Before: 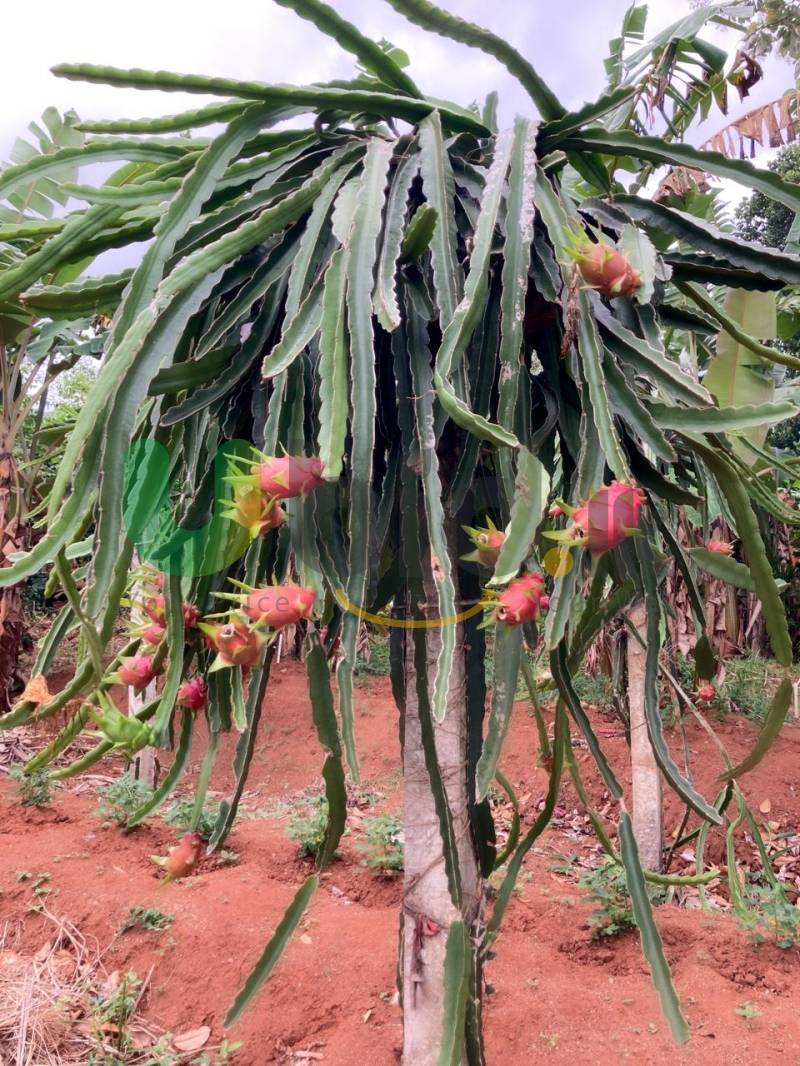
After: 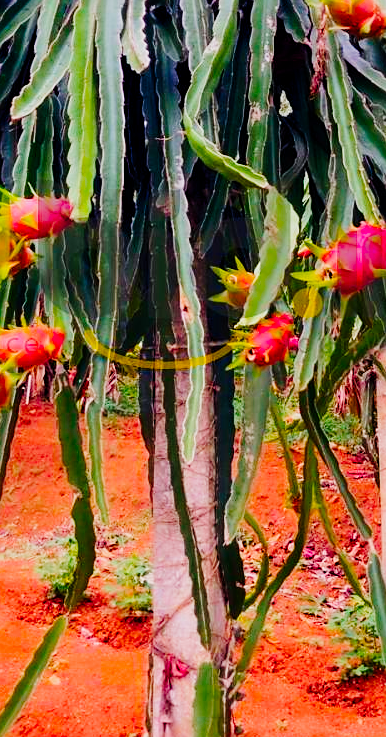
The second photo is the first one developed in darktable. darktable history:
crop: left 31.412%, top 24.341%, right 20.249%, bottom 6.454%
sharpen: radius 1.83, amount 0.416, threshold 1.485
color balance rgb: perceptual saturation grading › global saturation 98.953%, perceptual brilliance grading › global brilliance 2.922%, perceptual brilliance grading › highlights -3.486%, perceptual brilliance grading › shadows 3.536%, global vibrance 20%
tone curve: curves: ch0 [(0, 0) (0.128, 0.068) (0.292, 0.274) (0.453, 0.507) (0.653, 0.717) (0.785, 0.817) (0.995, 0.917)]; ch1 [(0, 0) (0.384, 0.365) (0.463, 0.447) (0.486, 0.474) (0.503, 0.497) (0.52, 0.525) (0.559, 0.591) (0.583, 0.623) (0.672, 0.699) (0.766, 0.773) (1, 1)]; ch2 [(0, 0) (0.374, 0.344) (0.446, 0.443) (0.501, 0.5) (0.527, 0.549) (0.565, 0.582) (0.624, 0.632) (1, 1)], preserve colors none
